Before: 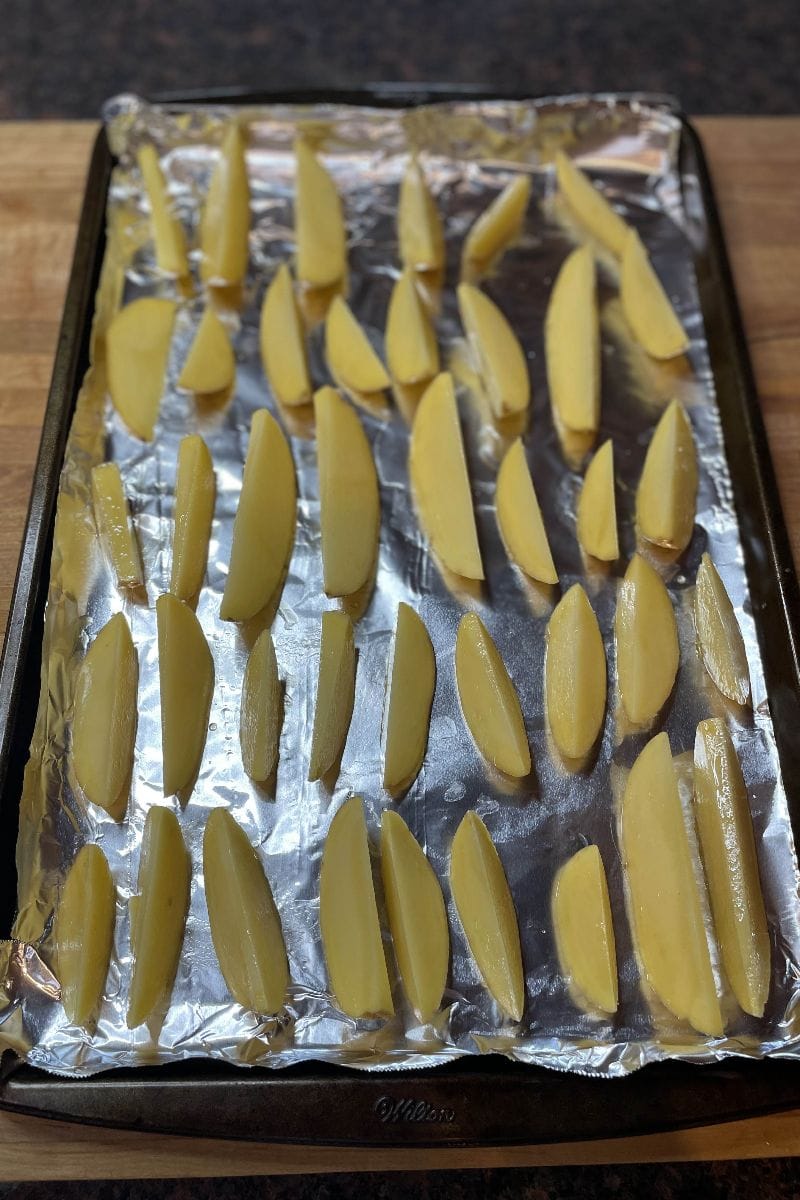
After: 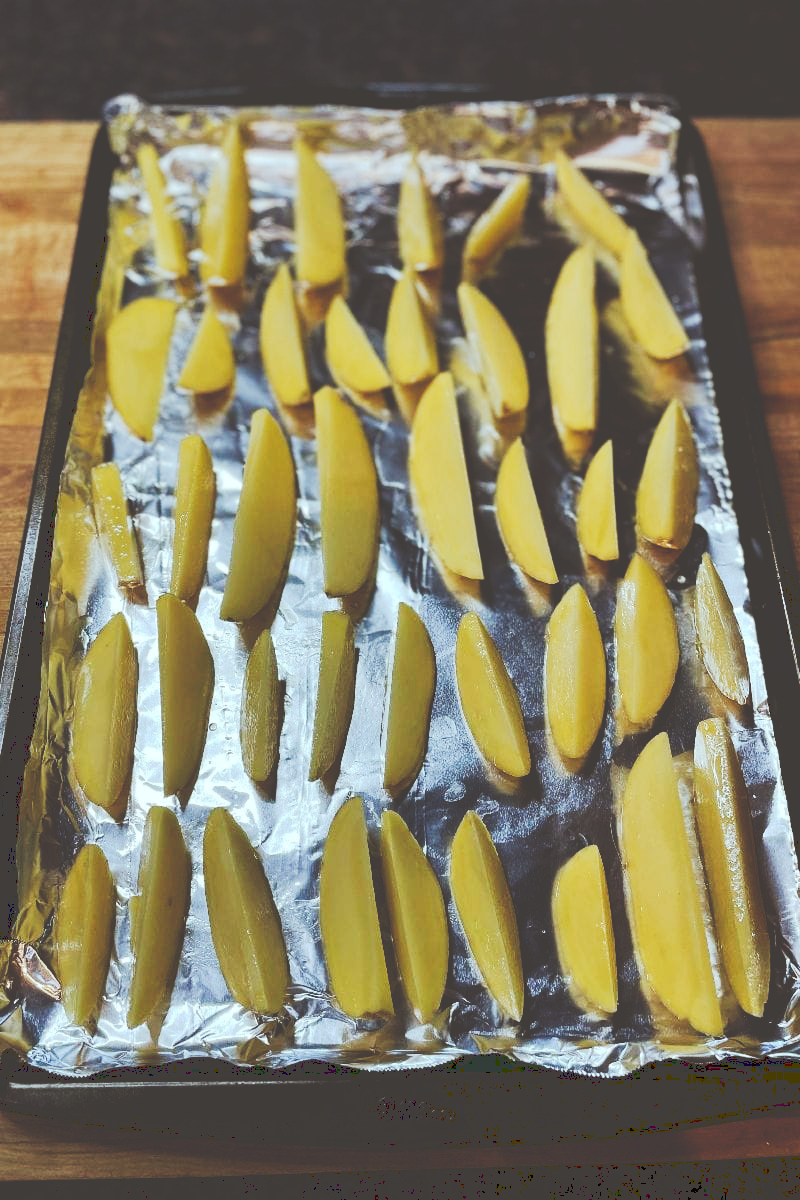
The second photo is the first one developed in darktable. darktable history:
color correction: highlights a* -4.98, highlights b* -3.76, shadows a* 3.83, shadows b* 4.08
tone curve: curves: ch0 [(0, 0) (0.003, 0.26) (0.011, 0.26) (0.025, 0.26) (0.044, 0.257) (0.069, 0.257) (0.1, 0.257) (0.136, 0.255) (0.177, 0.258) (0.224, 0.272) (0.277, 0.294) (0.335, 0.346) (0.399, 0.422) (0.468, 0.536) (0.543, 0.657) (0.623, 0.757) (0.709, 0.823) (0.801, 0.872) (0.898, 0.92) (1, 1)], preserve colors none
